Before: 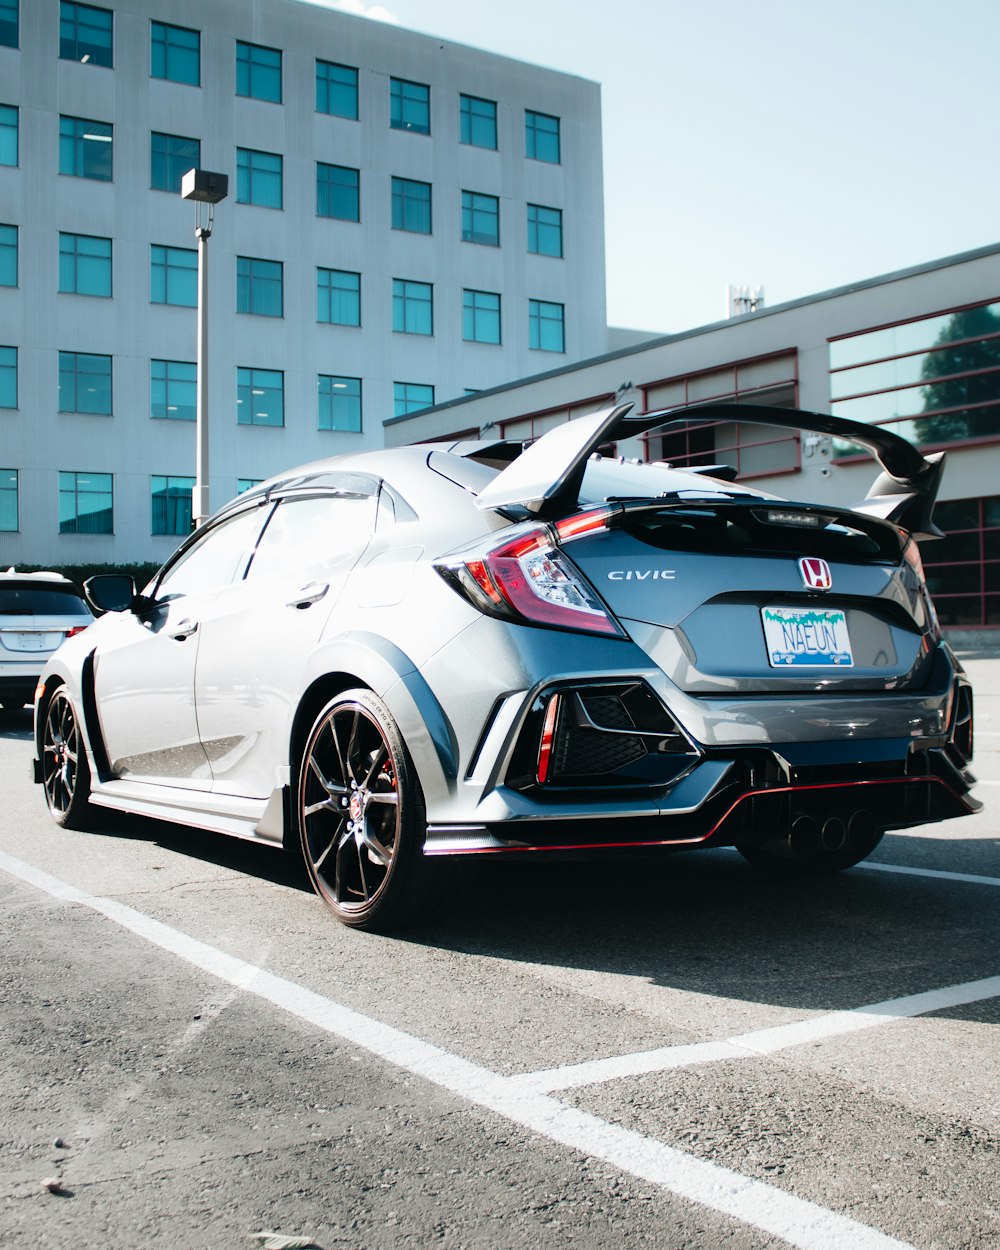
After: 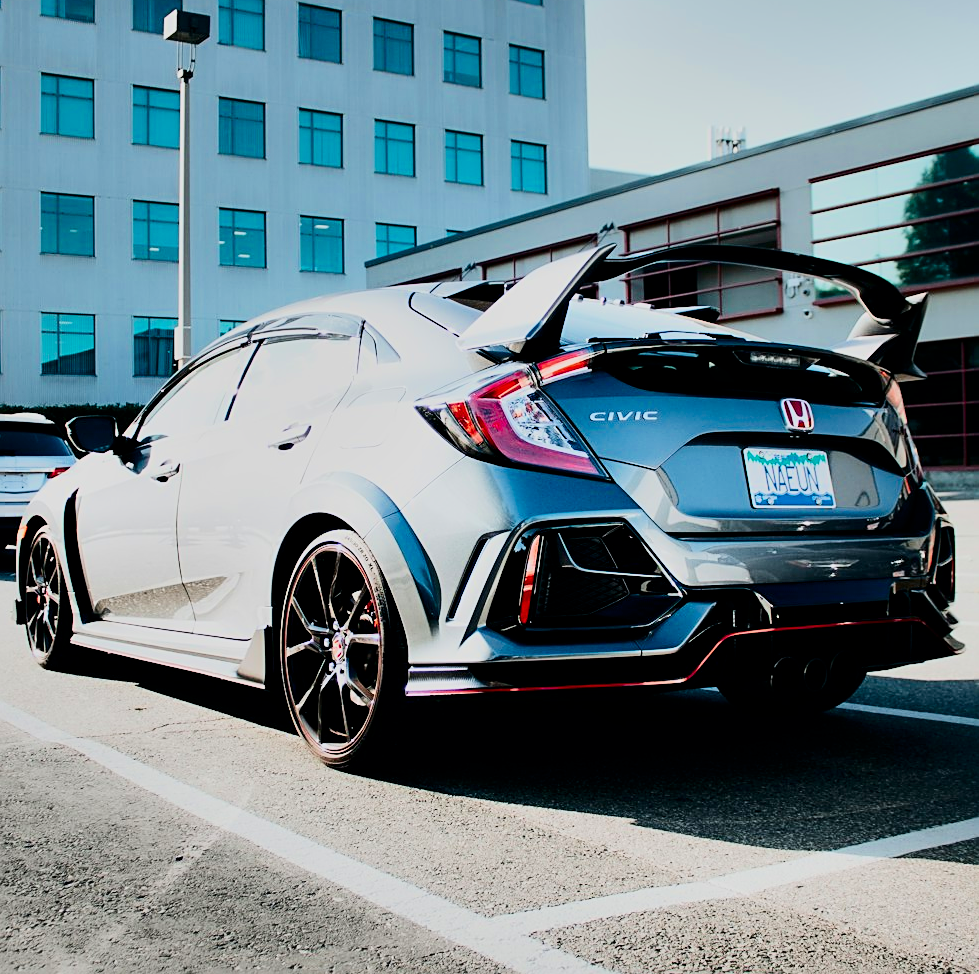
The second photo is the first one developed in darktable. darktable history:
contrast brightness saturation: contrast 0.22, brightness -0.19, saturation 0.24
sharpen: on, module defaults
crop and rotate: left 1.814%, top 12.818%, right 0.25%, bottom 9.225%
shadows and highlights: radius 108.52, shadows 23.73, highlights -59.32, low approximation 0.01, soften with gaussian
exposure: exposure 0.657 EV, compensate highlight preservation false
filmic rgb: black relative exposure -6.15 EV, white relative exposure 6.96 EV, hardness 2.23, color science v6 (2022)
